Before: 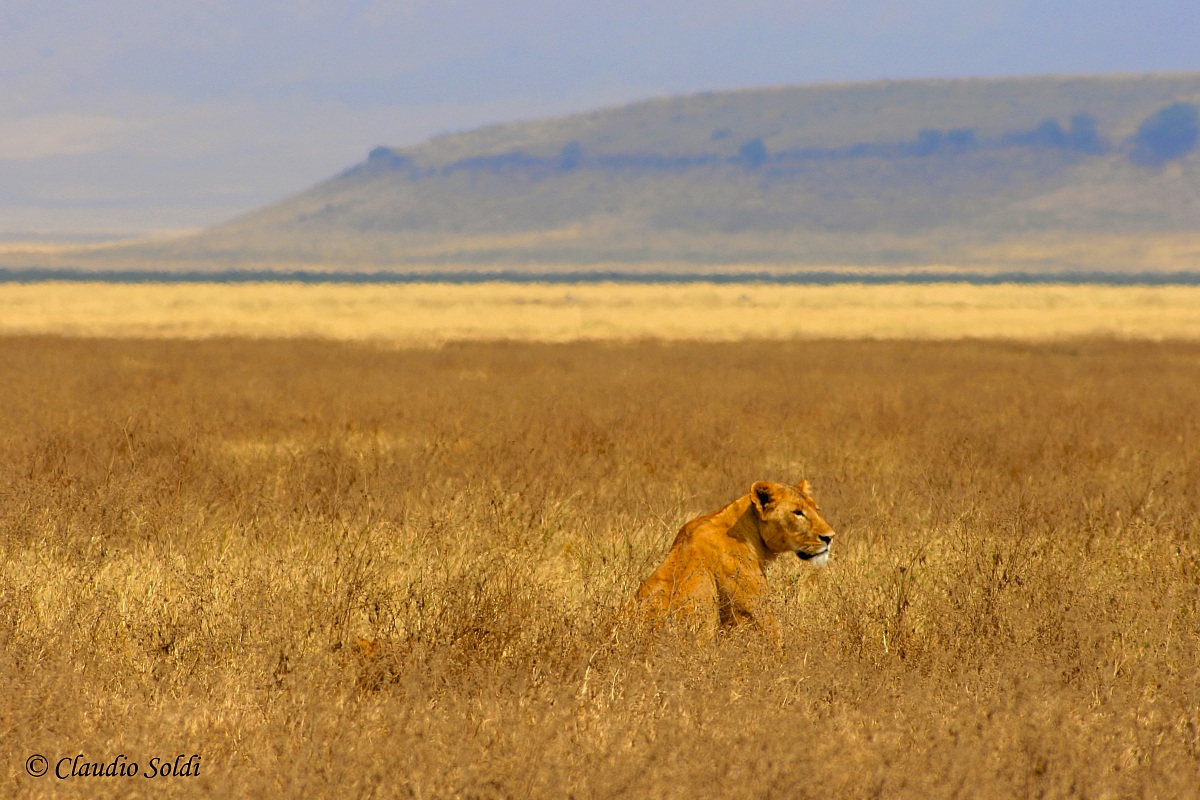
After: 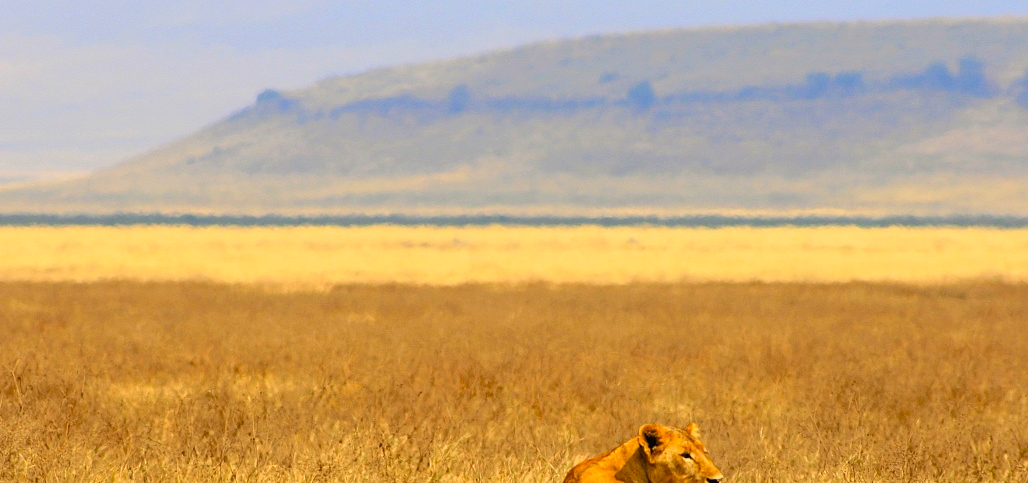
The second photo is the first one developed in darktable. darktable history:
contrast brightness saturation: contrast 0.2, brightness 0.16, saturation 0.22
crop and rotate: left 9.345%, top 7.22%, right 4.982%, bottom 32.331%
